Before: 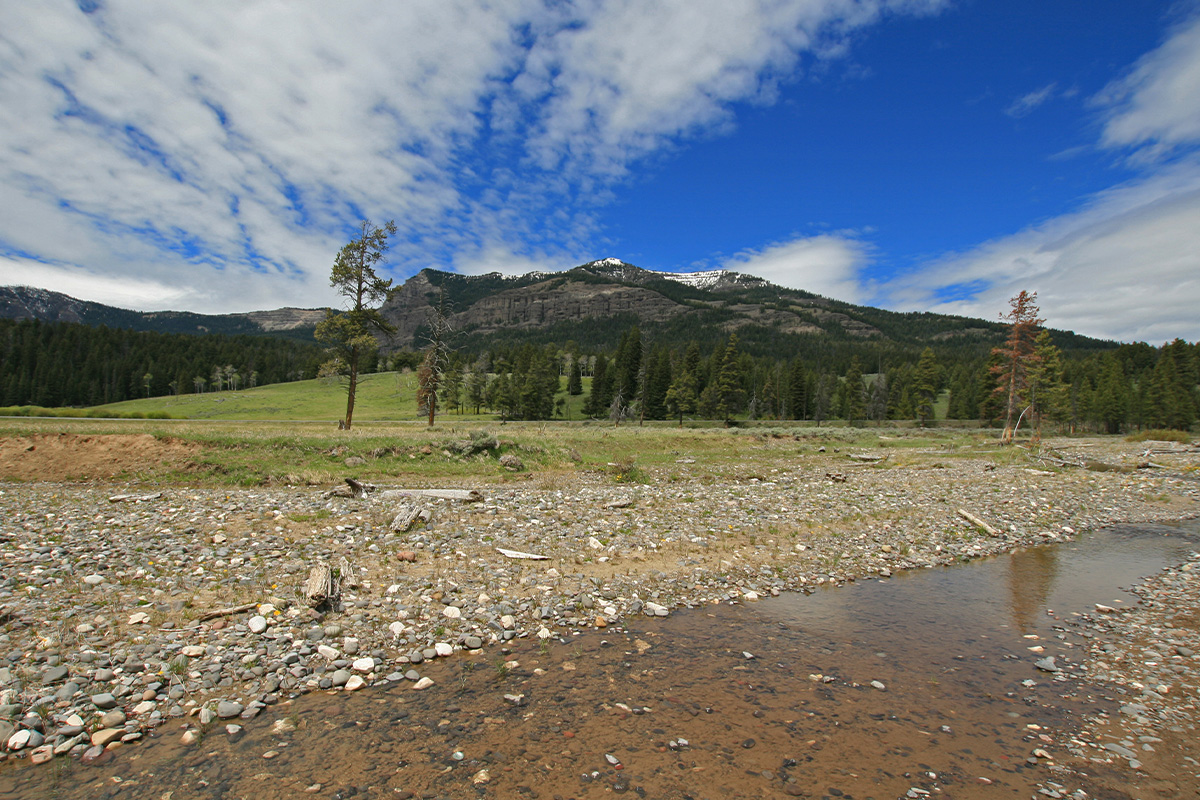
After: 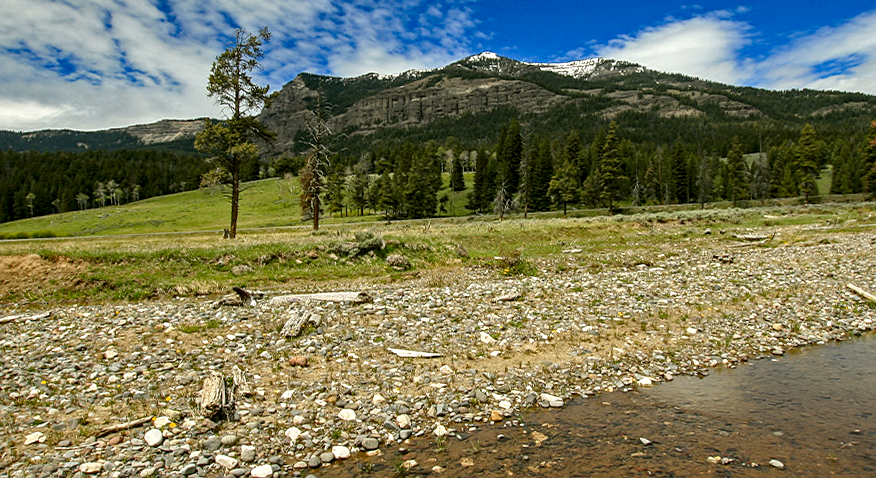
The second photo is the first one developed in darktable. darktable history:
rotate and perspective: rotation -3.18°, automatic cropping off
crop: left 11.123%, top 27.61%, right 18.3%, bottom 17.034%
color balance: mode lift, gamma, gain (sRGB), lift [1.04, 1, 1, 0.97], gamma [1.01, 1, 1, 0.97], gain [0.96, 1, 1, 0.97]
sharpen: radius 1.458, amount 0.398, threshold 1.271
color balance rgb: linear chroma grading › shadows -8%, linear chroma grading › global chroma 10%, perceptual saturation grading › global saturation 2%, perceptual saturation grading › highlights -2%, perceptual saturation grading › mid-tones 4%, perceptual saturation grading › shadows 8%, perceptual brilliance grading › global brilliance 2%, perceptual brilliance grading › highlights -4%, global vibrance 16%, saturation formula JzAzBz (2021)
local contrast: highlights 65%, shadows 54%, detail 169%, midtone range 0.514
